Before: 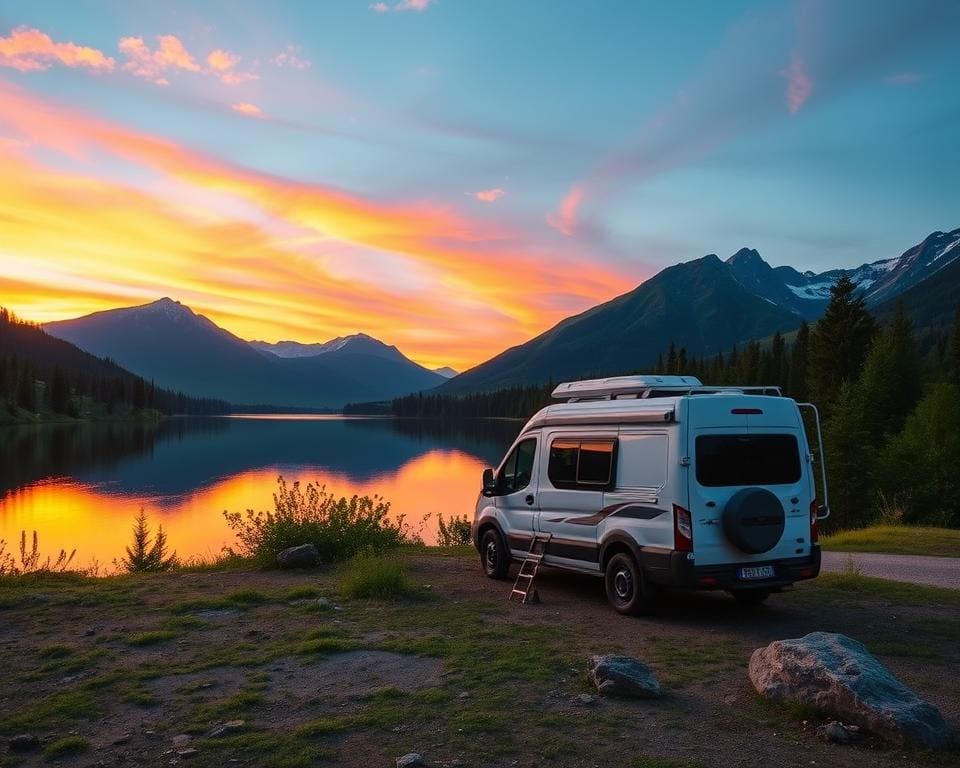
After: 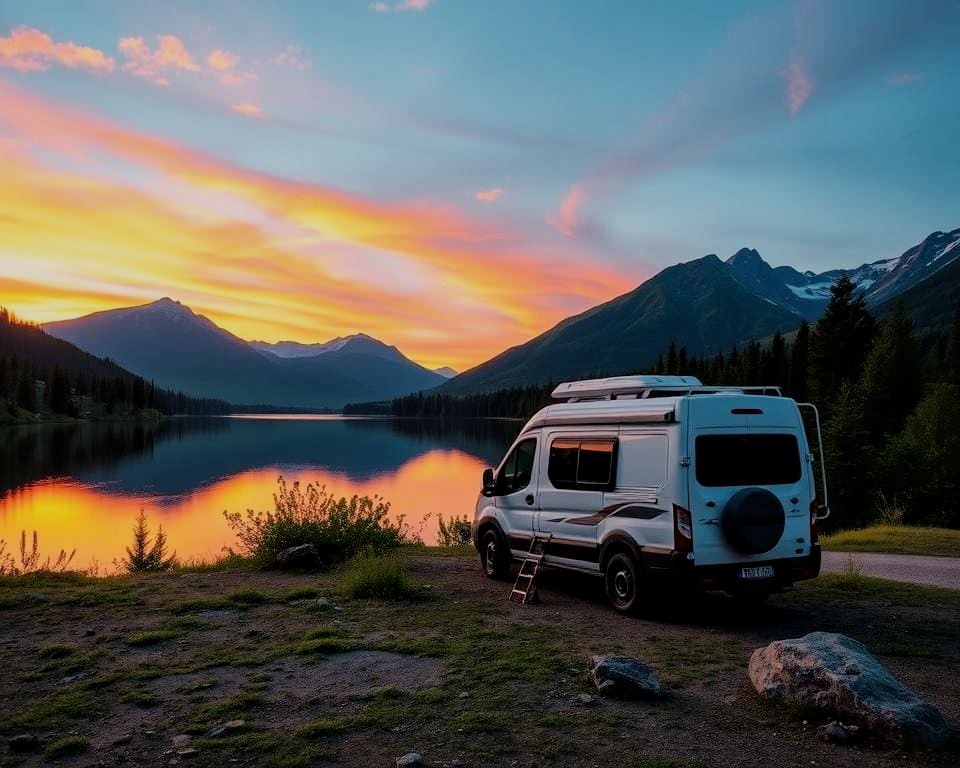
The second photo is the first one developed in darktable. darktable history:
local contrast: mode bilateral grid, contrast 20, coarseness 50, detail 120%, midtone range 0.2
filmic rgb: hardness 4.17
